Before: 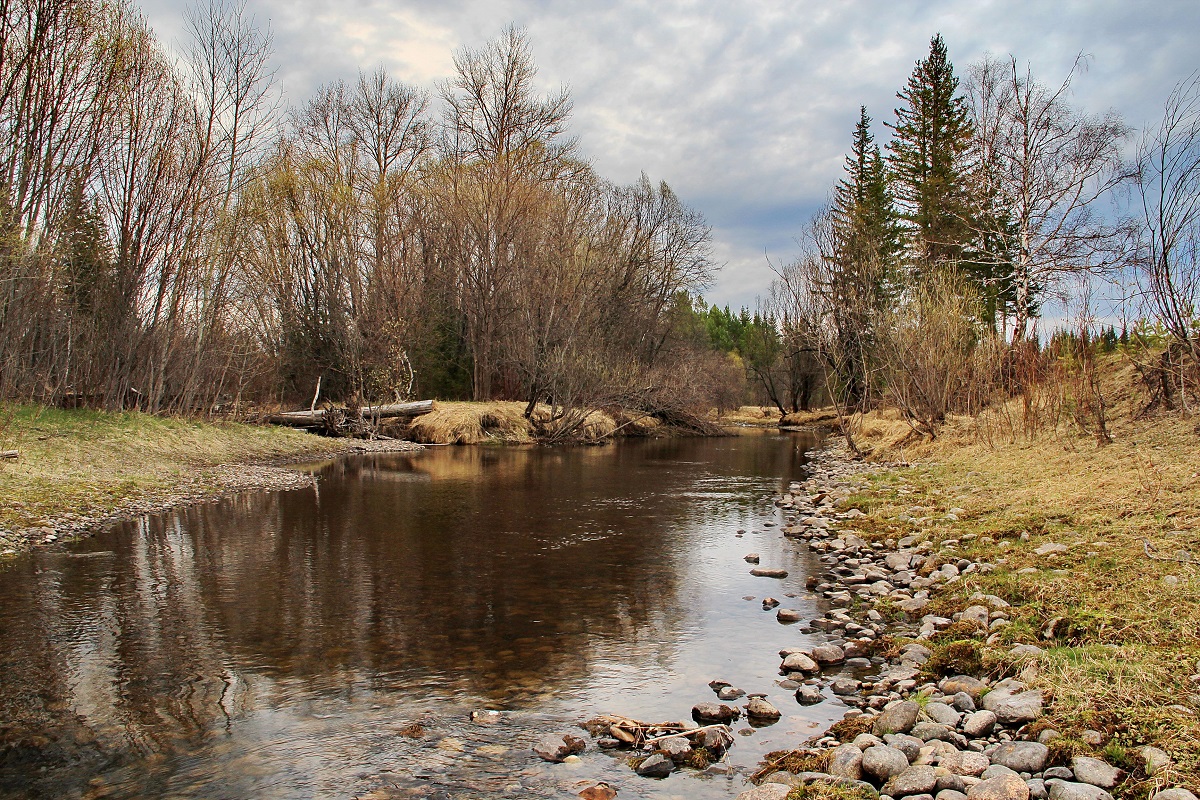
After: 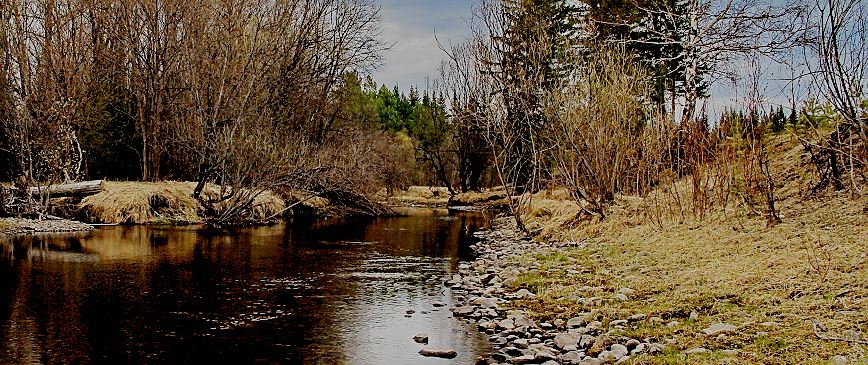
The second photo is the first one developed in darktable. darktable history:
exposure: black level correction 0.029, exposure -0.078 EV, compensate highlight preservation false
crop and rotate: left 27.619%, top 27.575%, bottom 26.713%
sharpen: on, module defaults
filmic rgb: black relative exposure -13.09 EV, white relative exposure 4.03 EV, target white luminance 85.047%, hardness 6.31, latitude 42.46%, contrast 0.854, shadows ↔ highlights balance 8.8%, preserve chrominance no, color science v5 (2021), contrast in shadows safe, contrast in highlights safe
